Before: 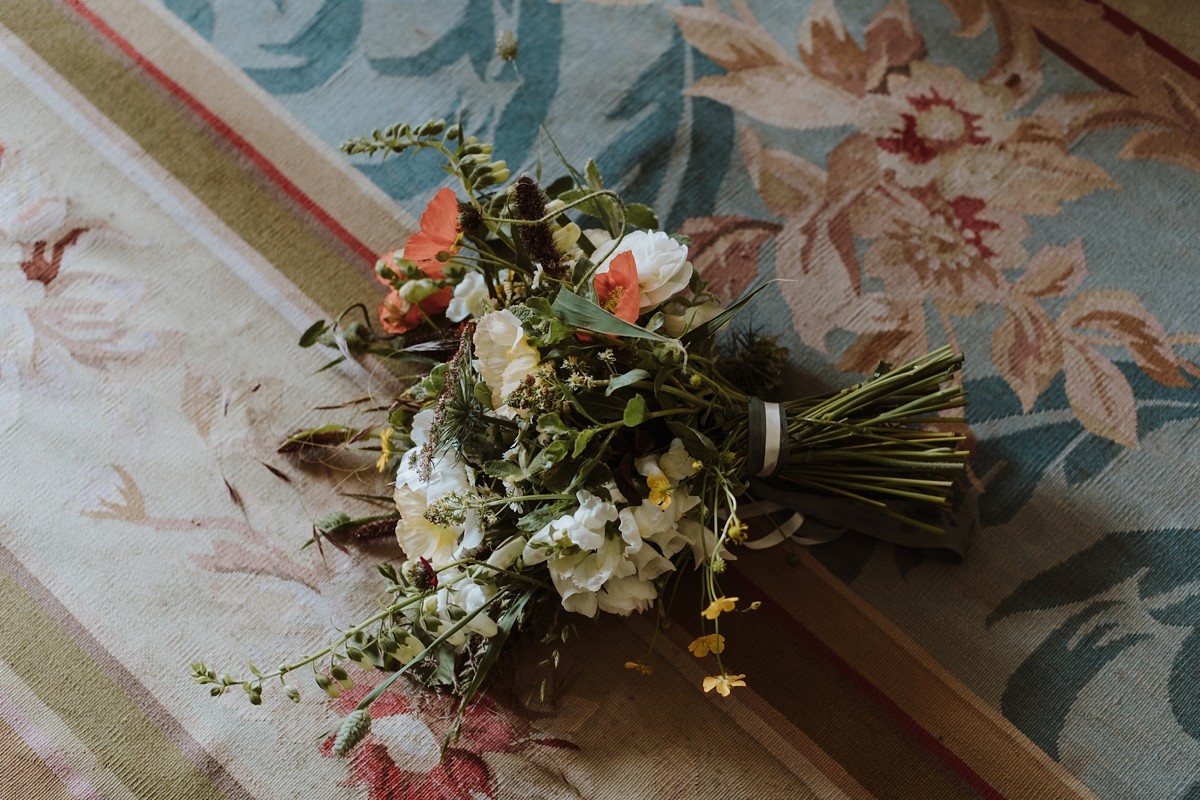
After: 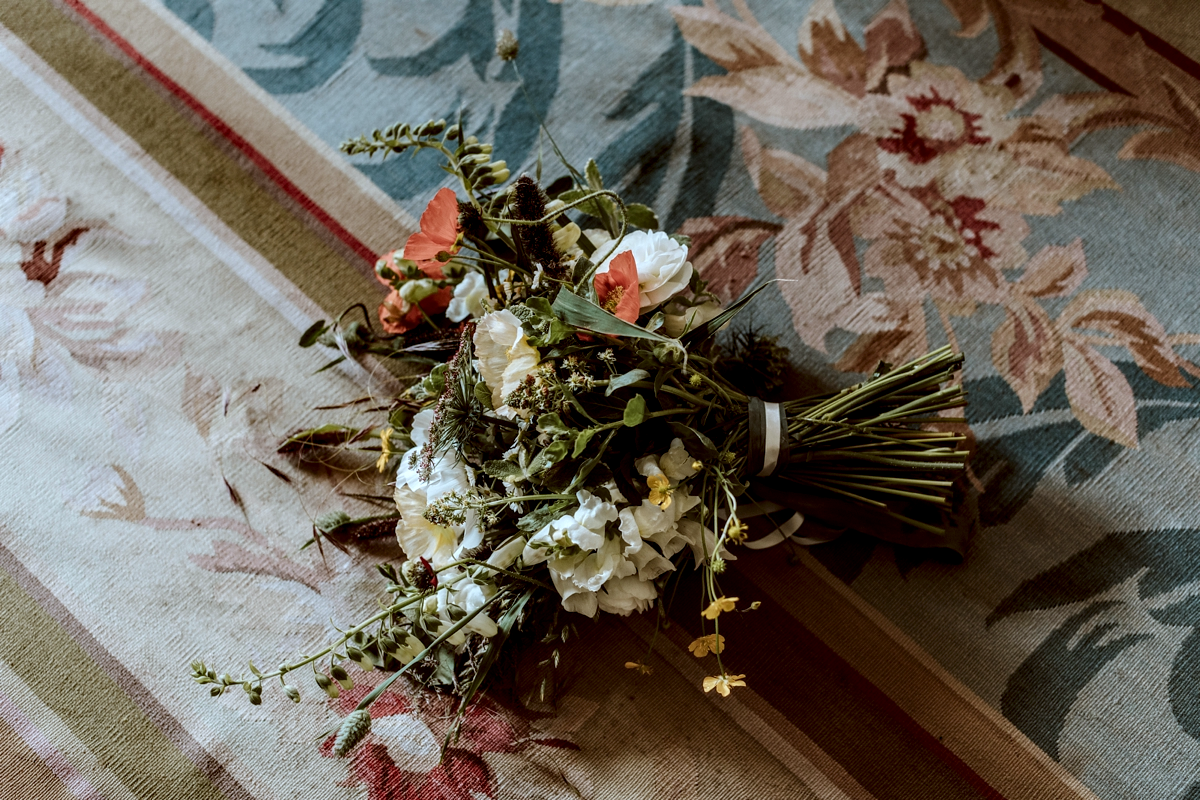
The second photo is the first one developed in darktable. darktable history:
local contrast: detail 160%
color correction: highlights a* -3.28, highlights b* -6.24, shadows a* 3.1, shadows b* 5.19
